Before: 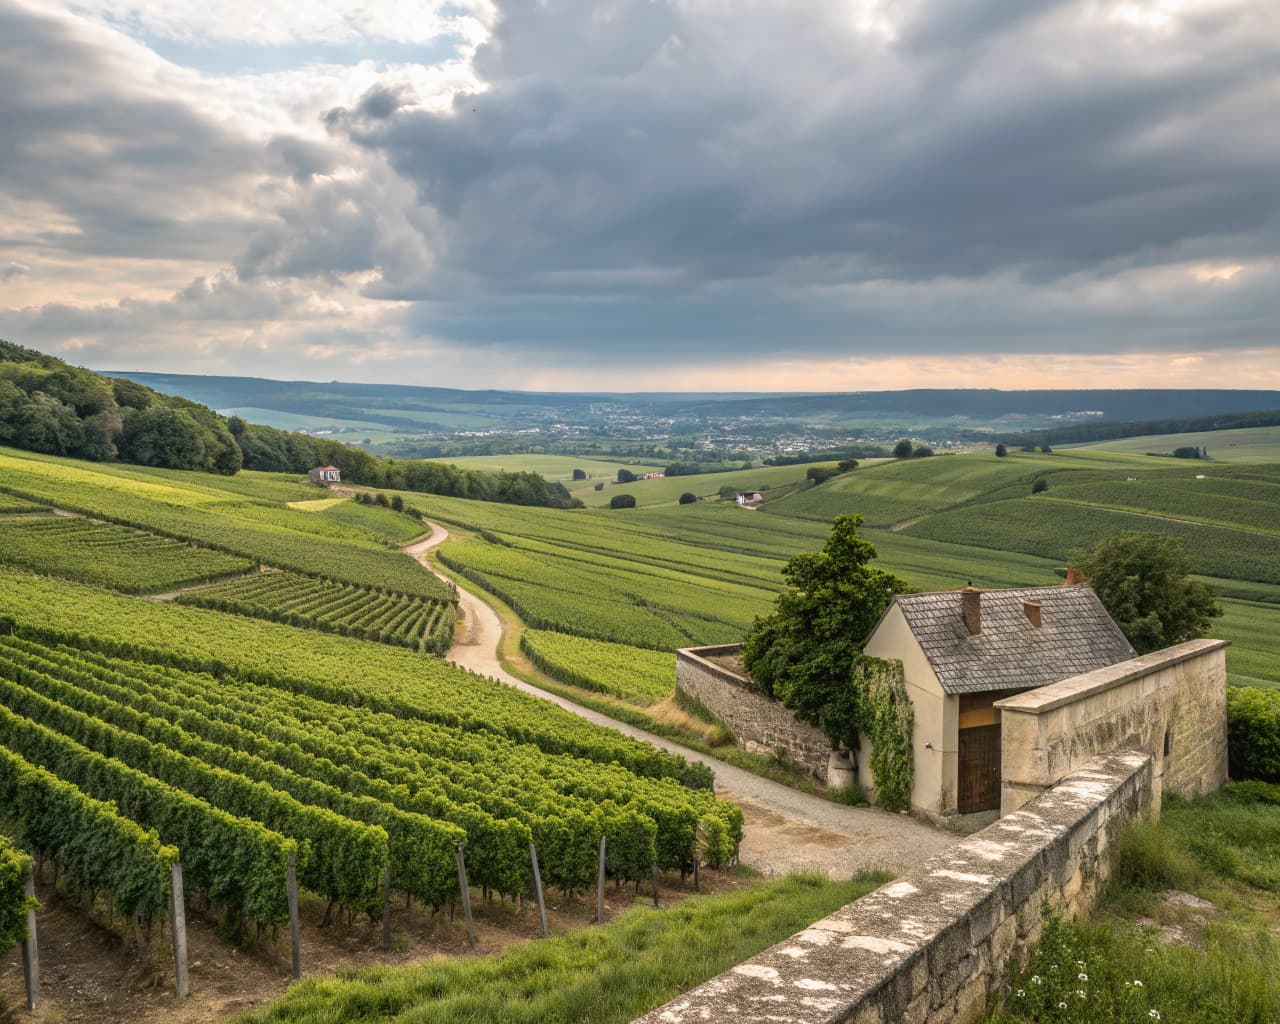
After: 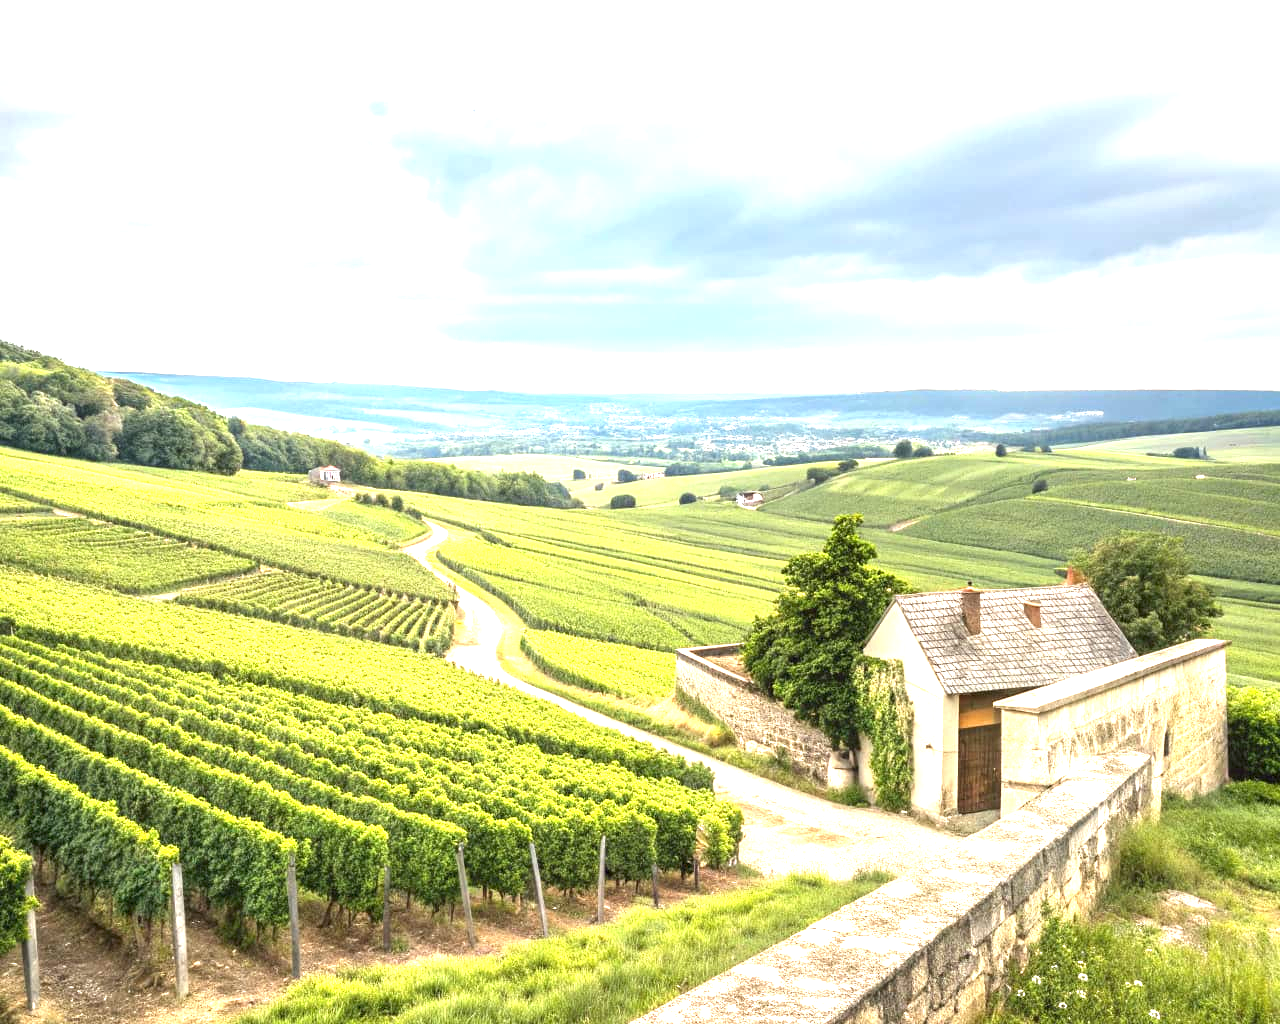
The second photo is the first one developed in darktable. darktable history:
white balance: emerald 1
exposure: exposure 2.003 EV, compensate highlight preservation false
